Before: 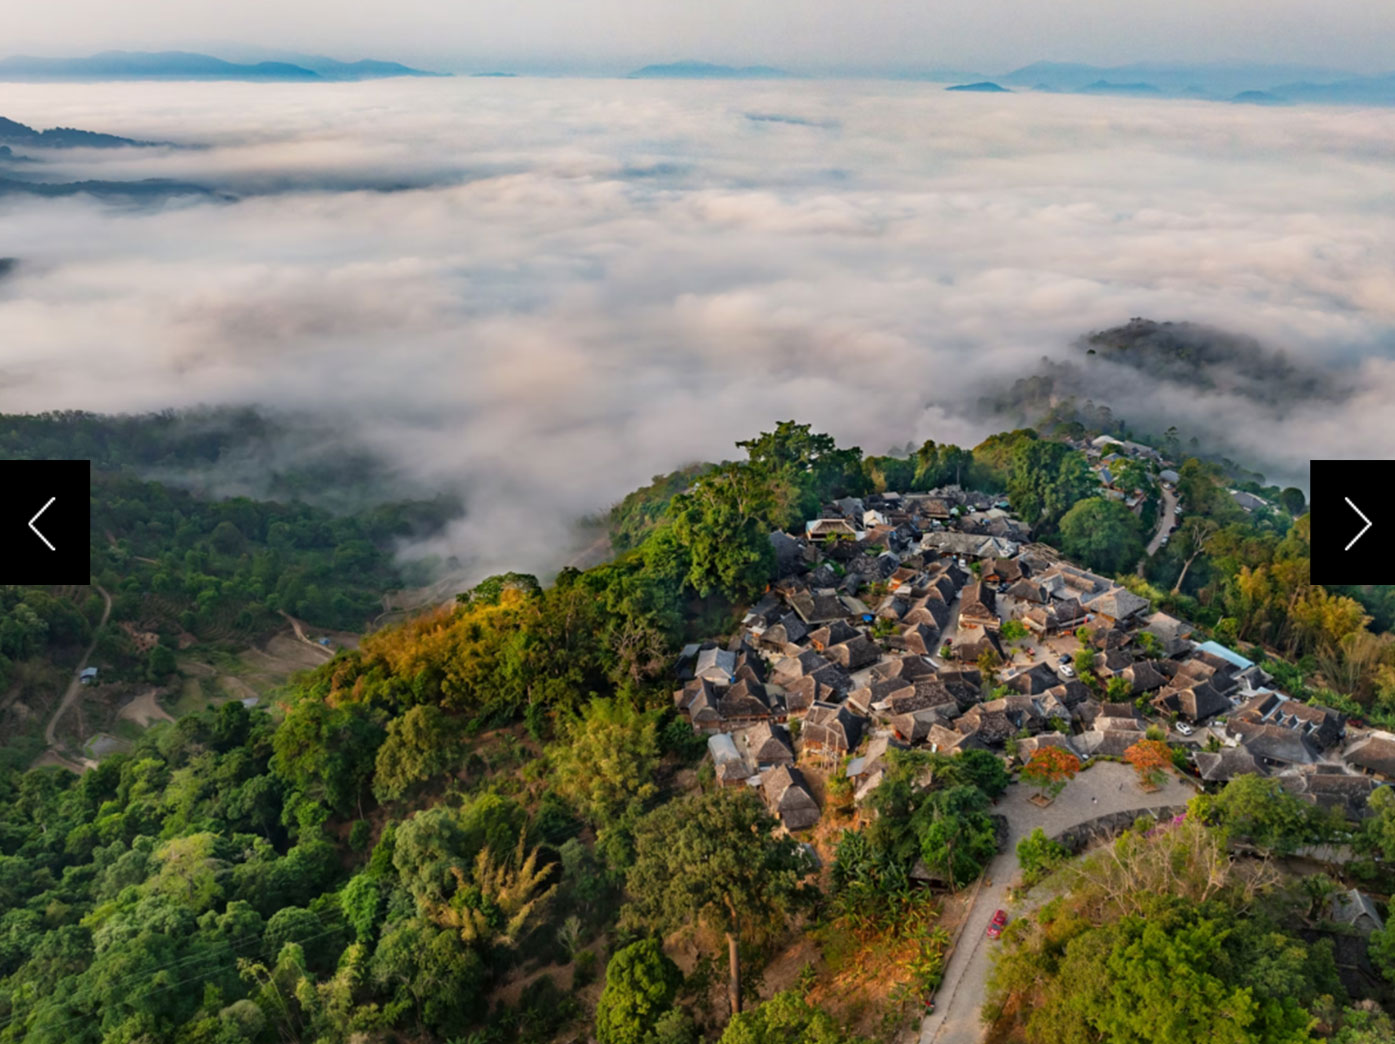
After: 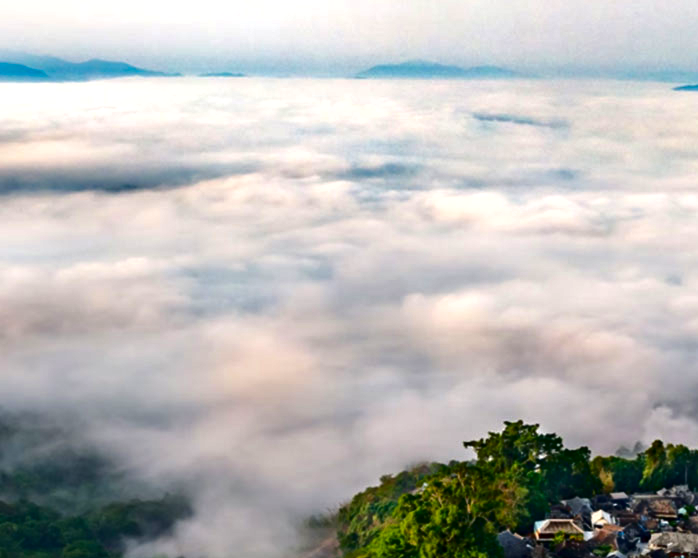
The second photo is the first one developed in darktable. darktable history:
contrast brightness saturation: contrast 0.13, brightness -0.24, saturation 0.14
shadows and highlights: shadows -20, white point adjustment -2, highlights -35
crop: left 19.556%, right 30.401%, bottom 46.458%
exposure: black level correction 0, exposure 0.7 EV, compensate exposure bias true, compensate highlight preservation false
